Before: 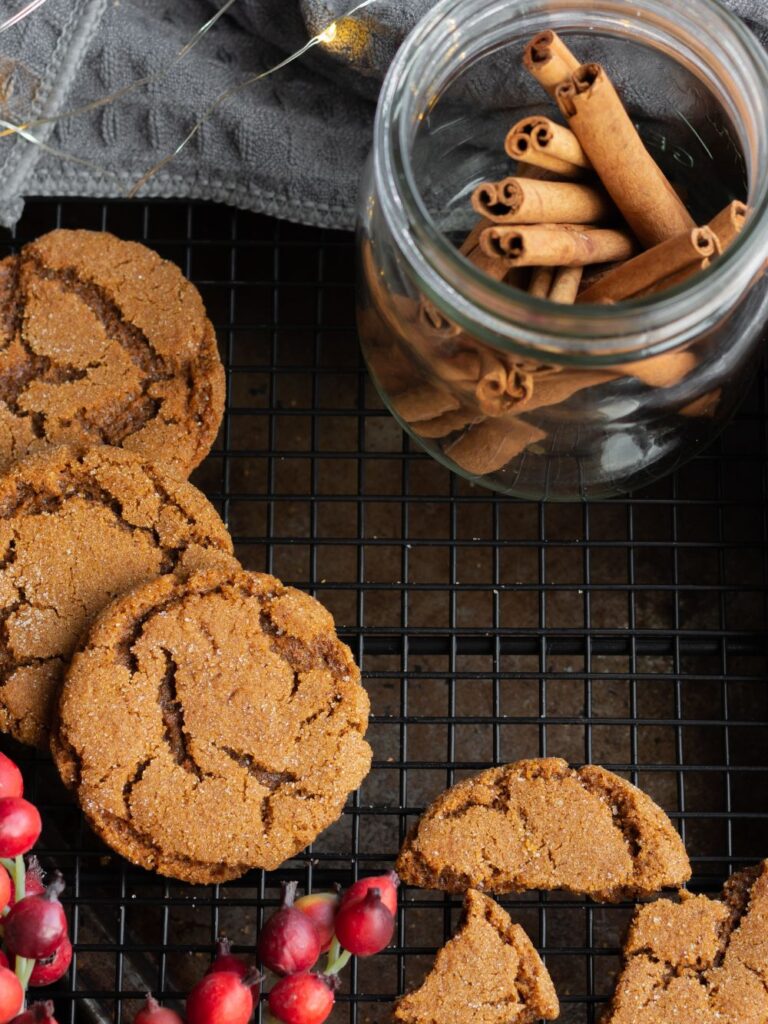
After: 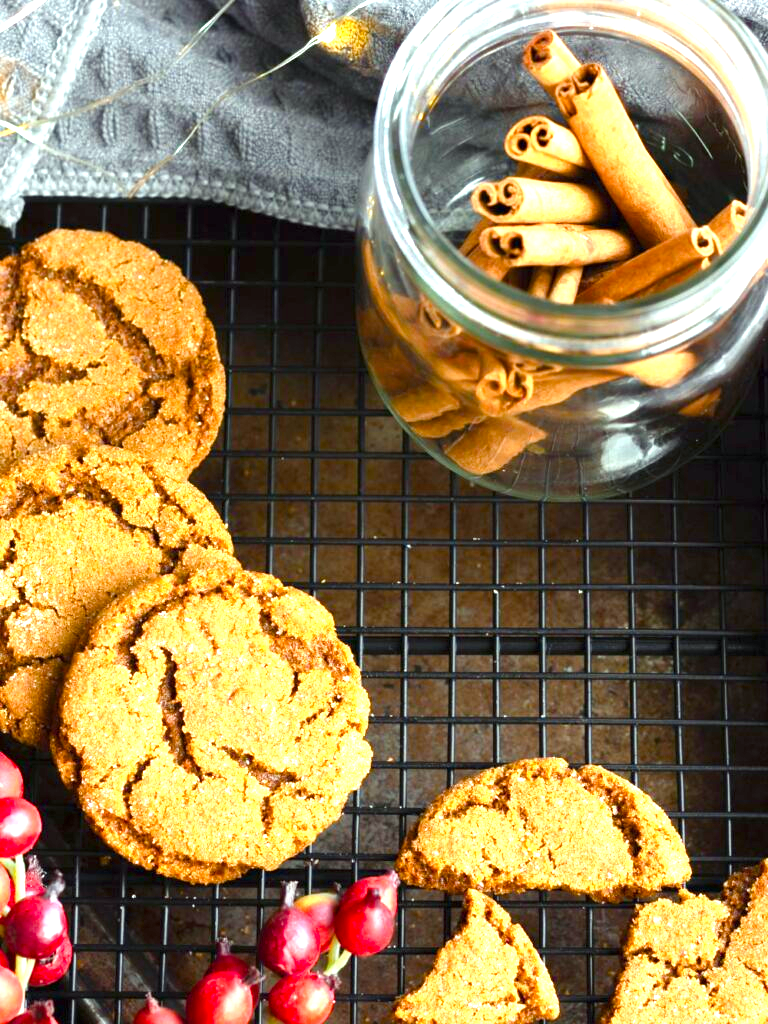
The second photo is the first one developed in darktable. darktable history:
exposure: black level correction 0, exposure 1.295 EV, compensate highlight preservation false
color correction: highlights a* -6.37, highlights b* 0.786
color balance rgb: shadows lift › chroma 1.43%, shadows lift › hue 257.07°, perceptual saturation grading › global saturation 23.302%, perceptual saturation grading › highlights -23.345%, perceptual saturation grading › mid-tones 23.695%, perceptual saturation grading › shadows 39.404%, perceptual brilliance grading › global brilliance 11.075%
